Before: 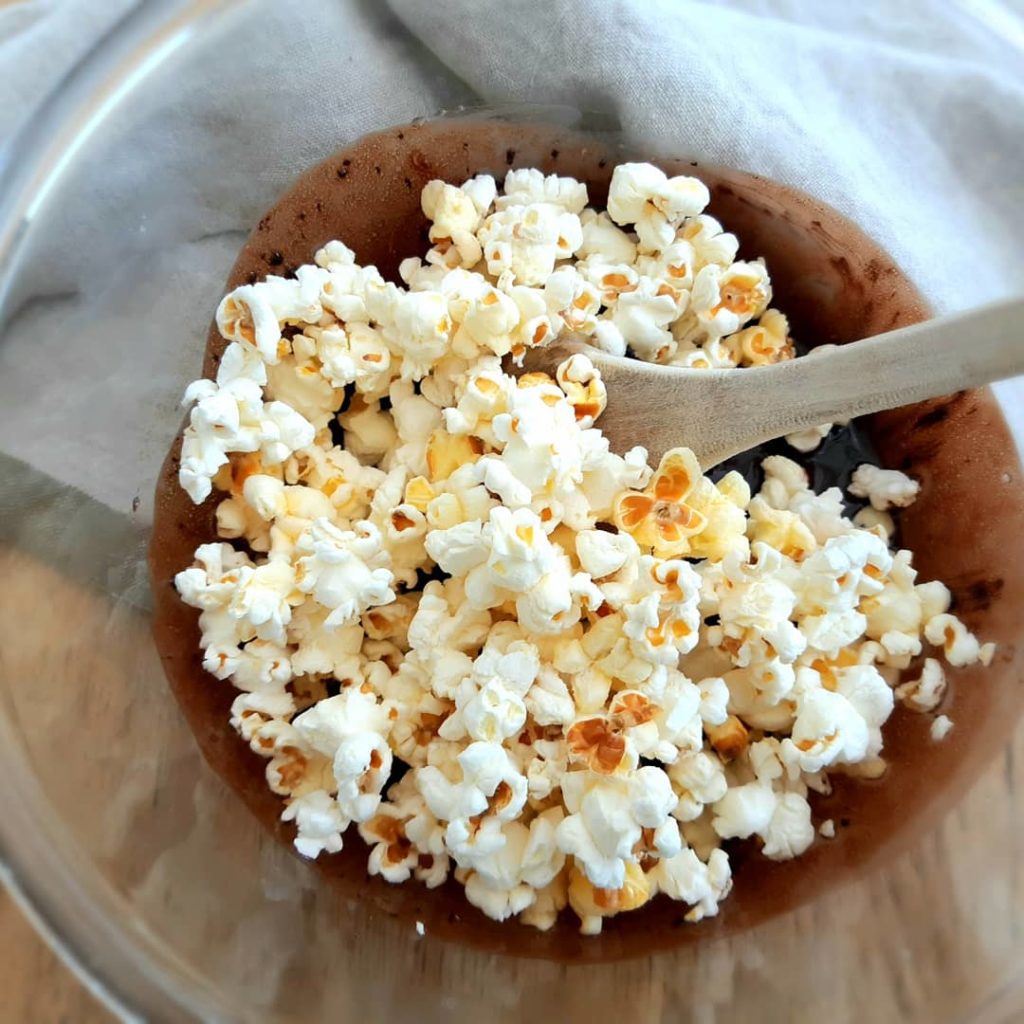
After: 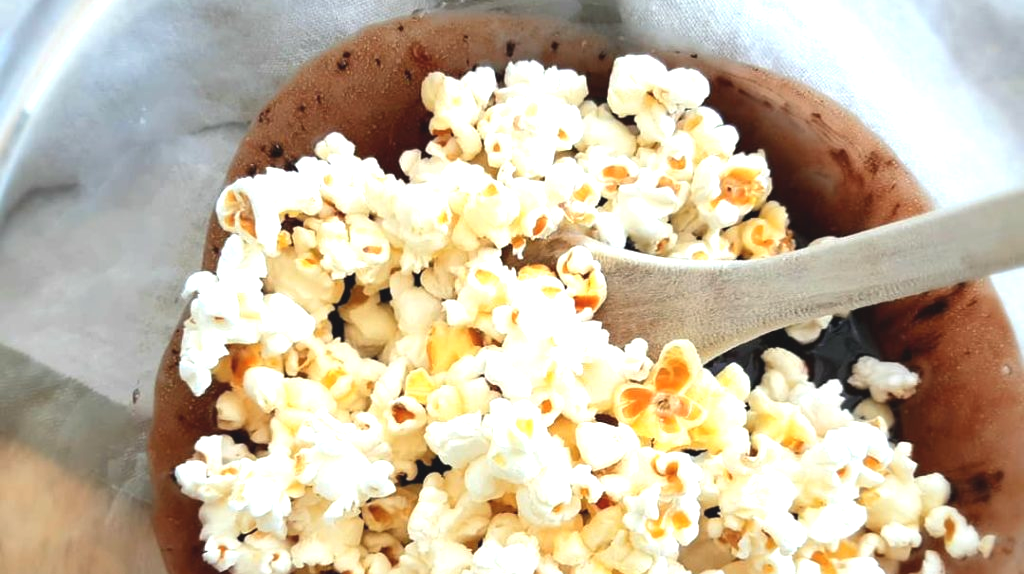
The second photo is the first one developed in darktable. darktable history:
base curve: curves: ch0 [(0, 0) (0.472, 0.455) (1, 1)], preserve colors none
exposure: black level correction -0.005, exposure 0.622 EV, compensate highlight preservation false
crop and rotate: top 10.605%, bottom 33.274%
